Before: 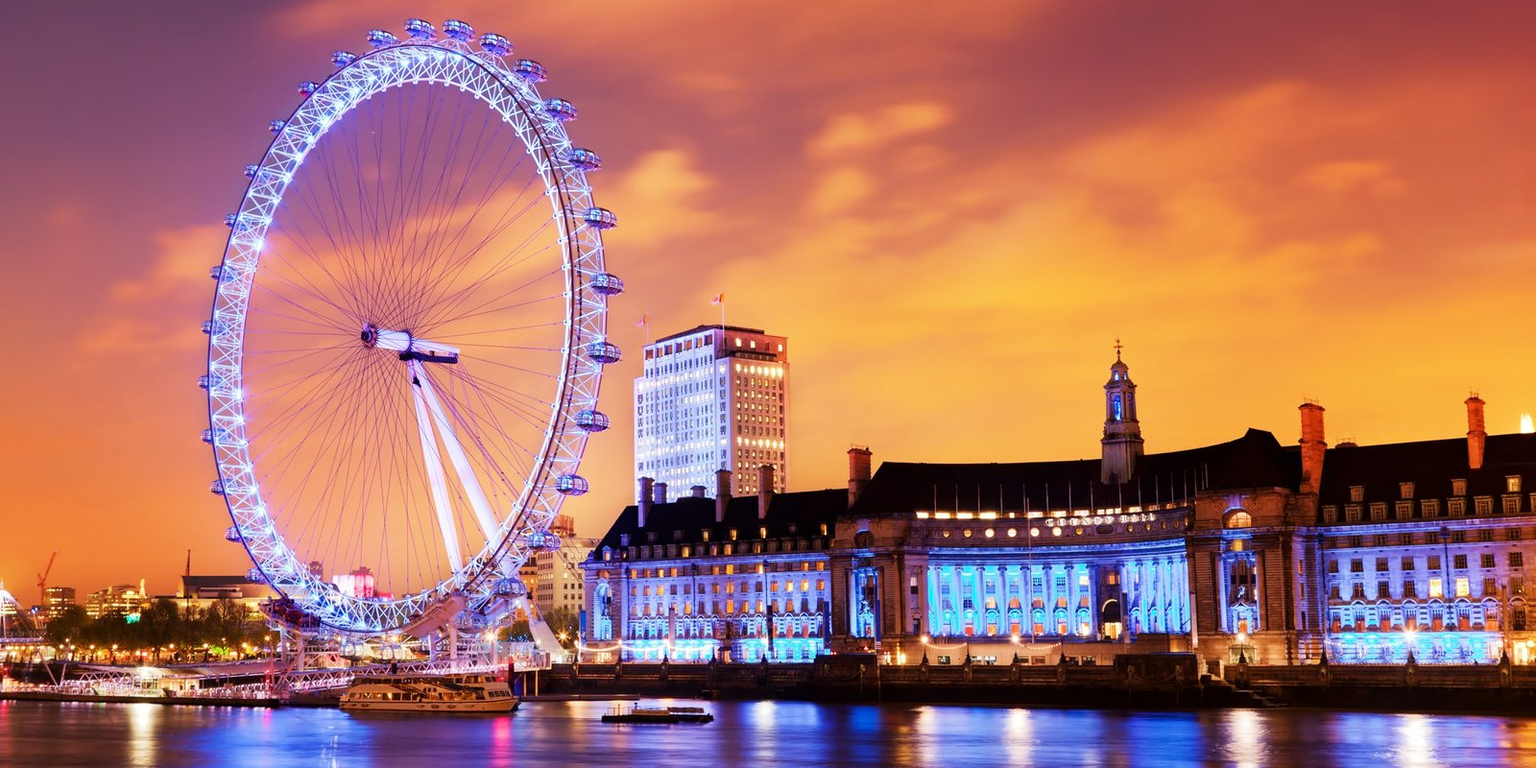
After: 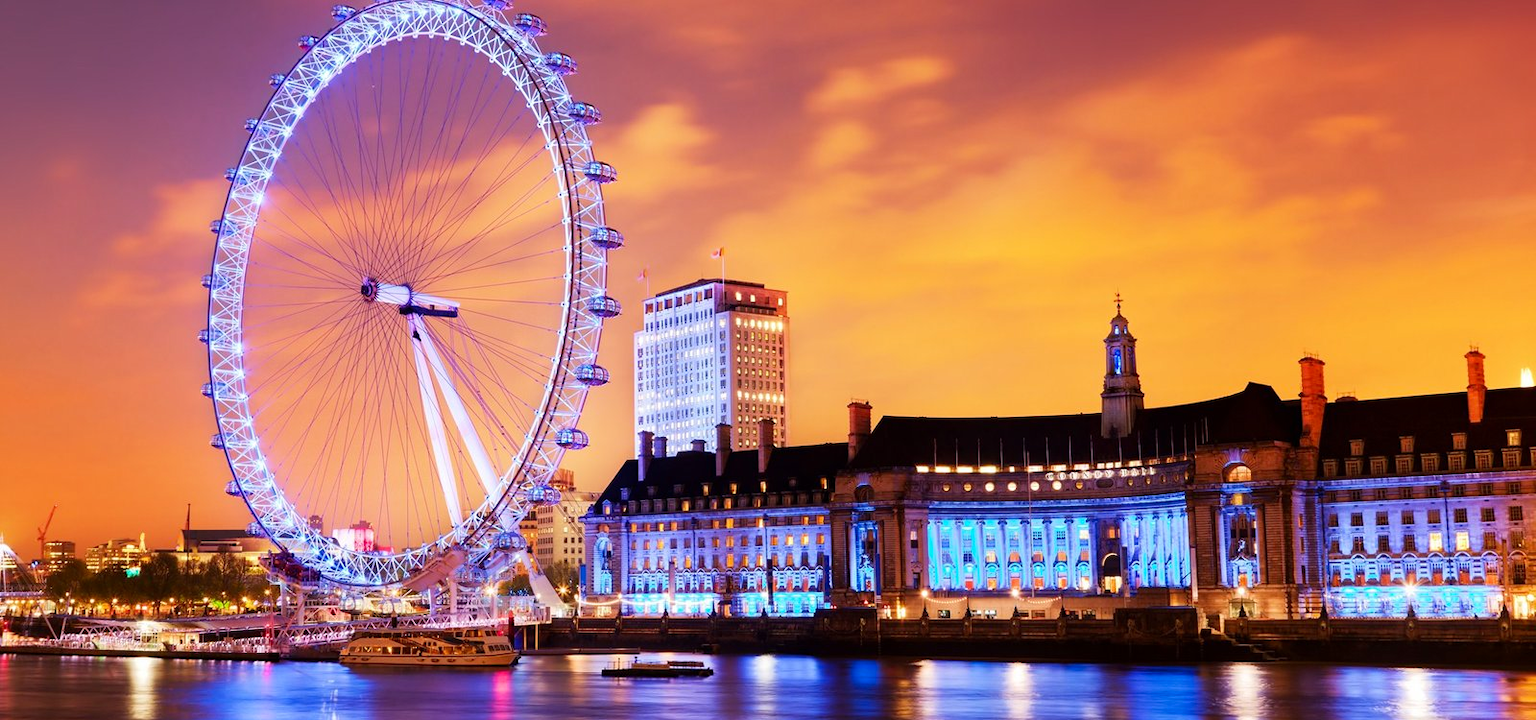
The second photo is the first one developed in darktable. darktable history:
crop and rotate: top 6.161%
contrast brightness saturation: contrast 0.042, saturation 0.068
